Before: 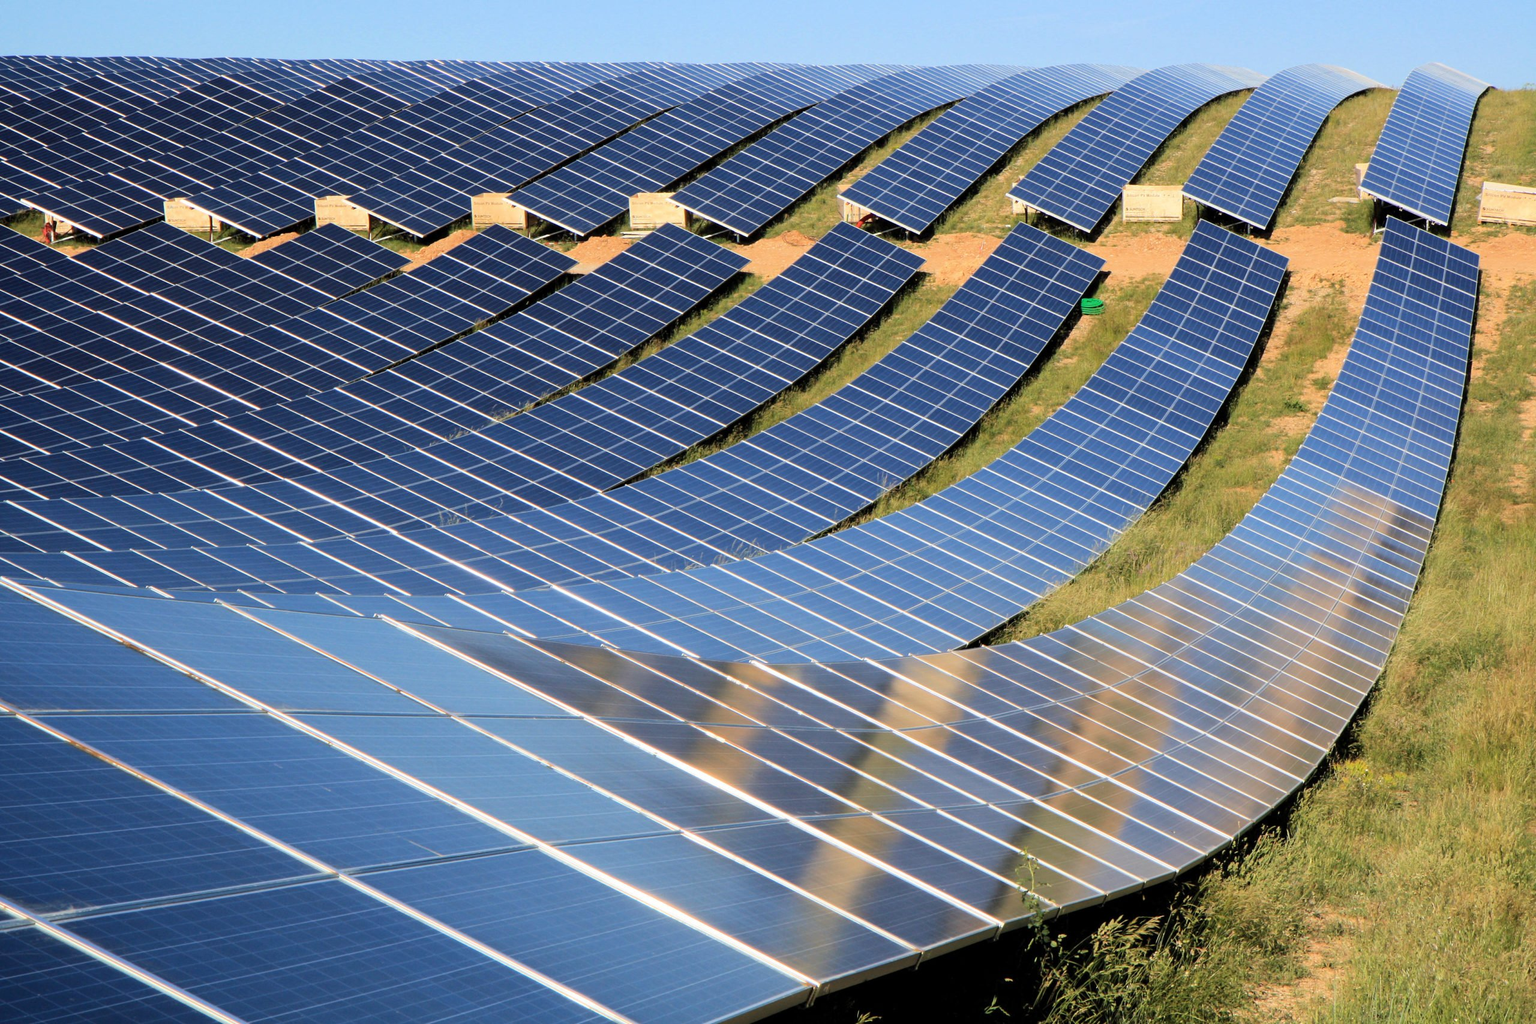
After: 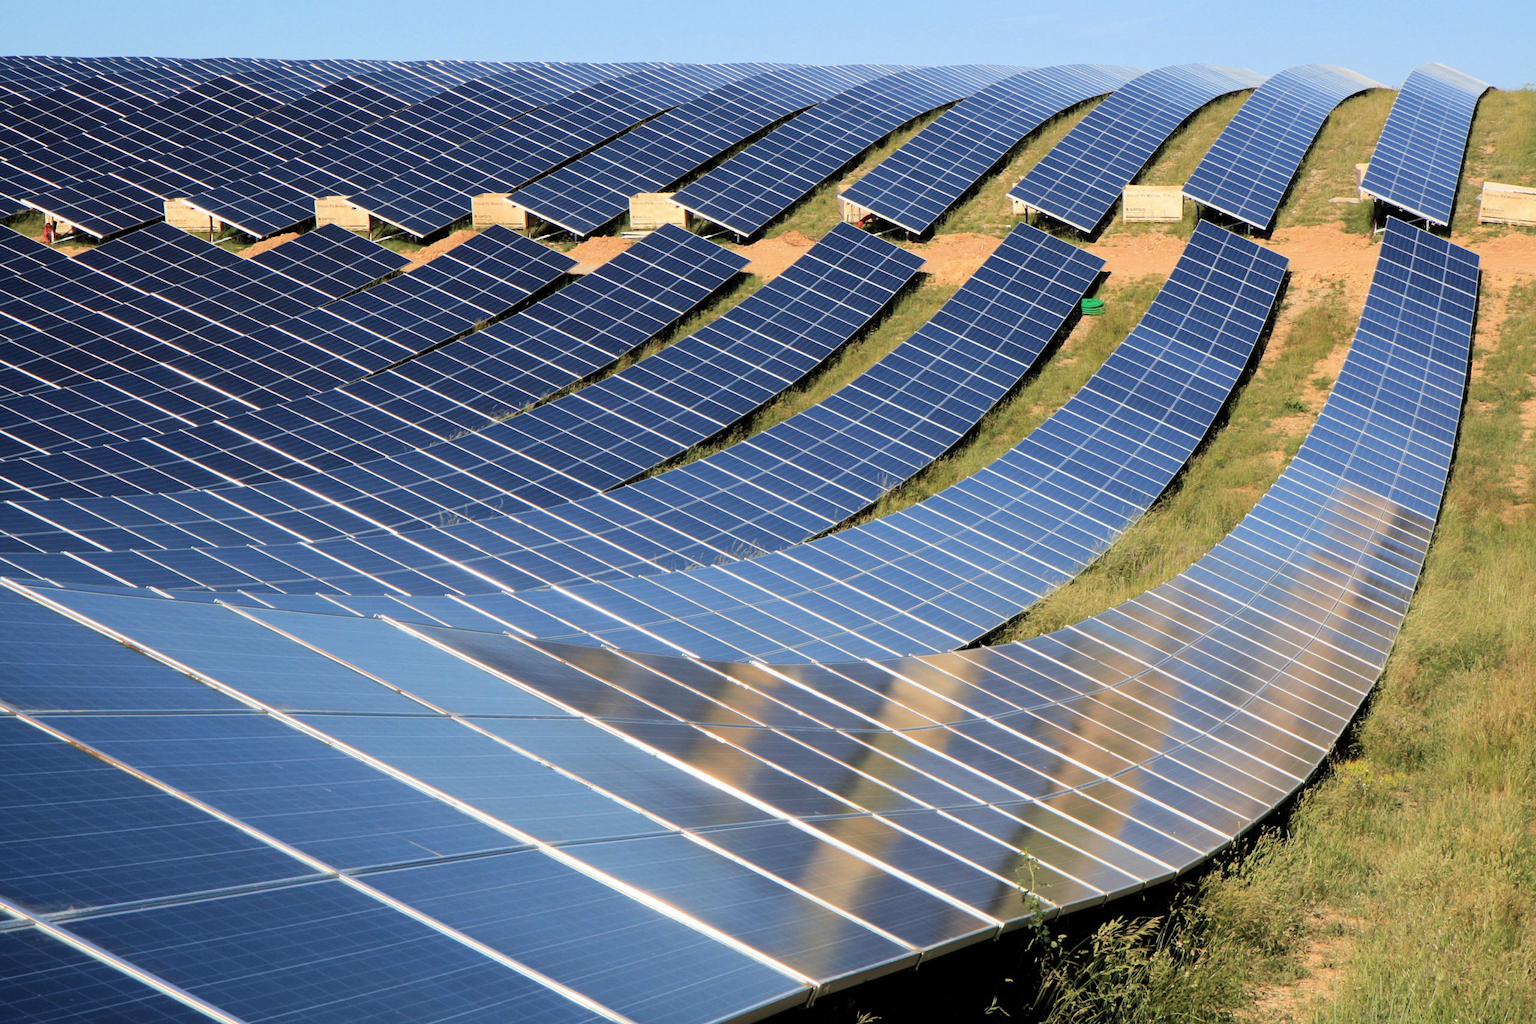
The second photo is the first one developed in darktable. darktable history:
contrast brightness saturation: saturation -0.06
